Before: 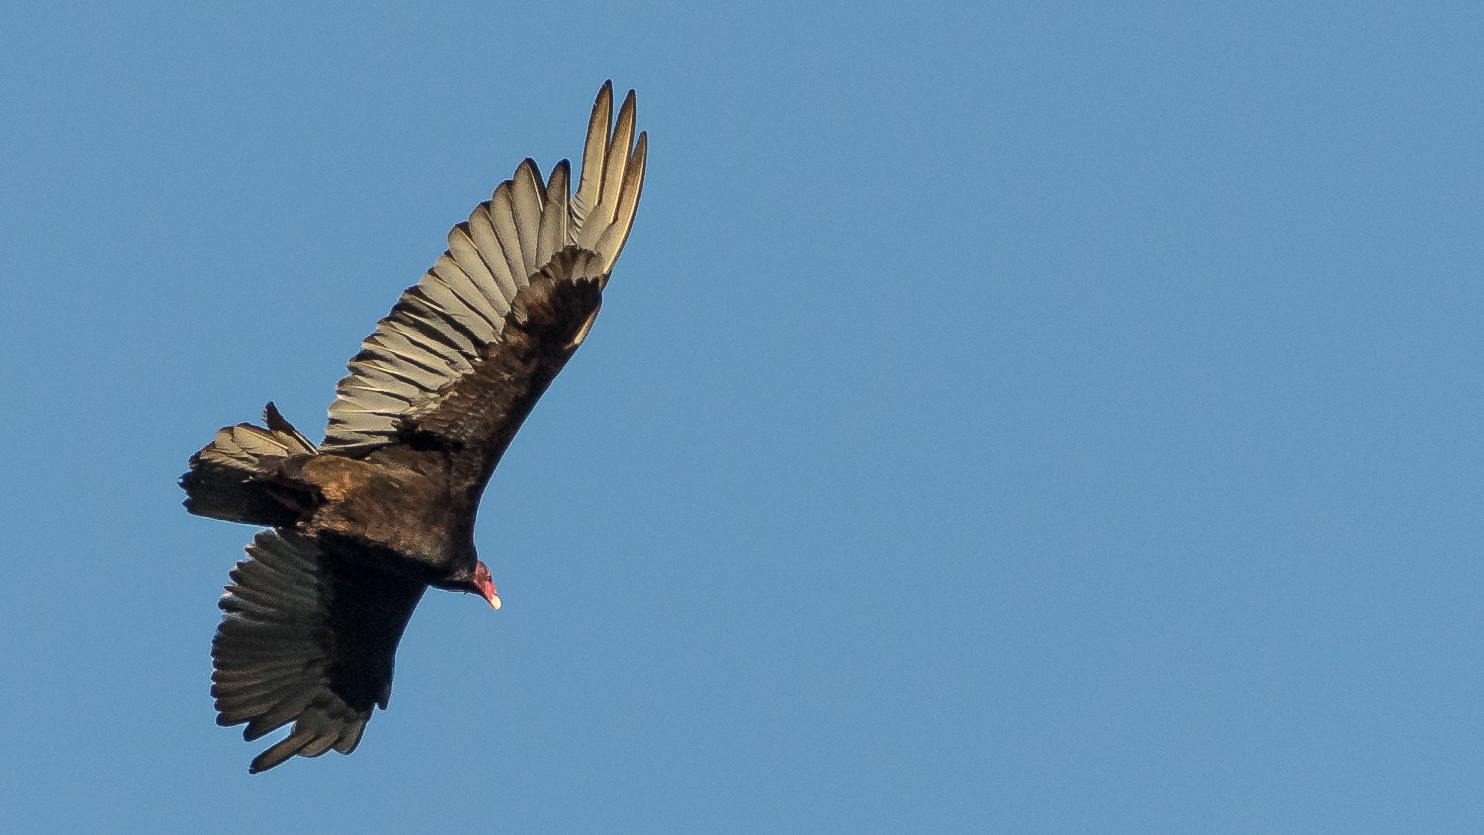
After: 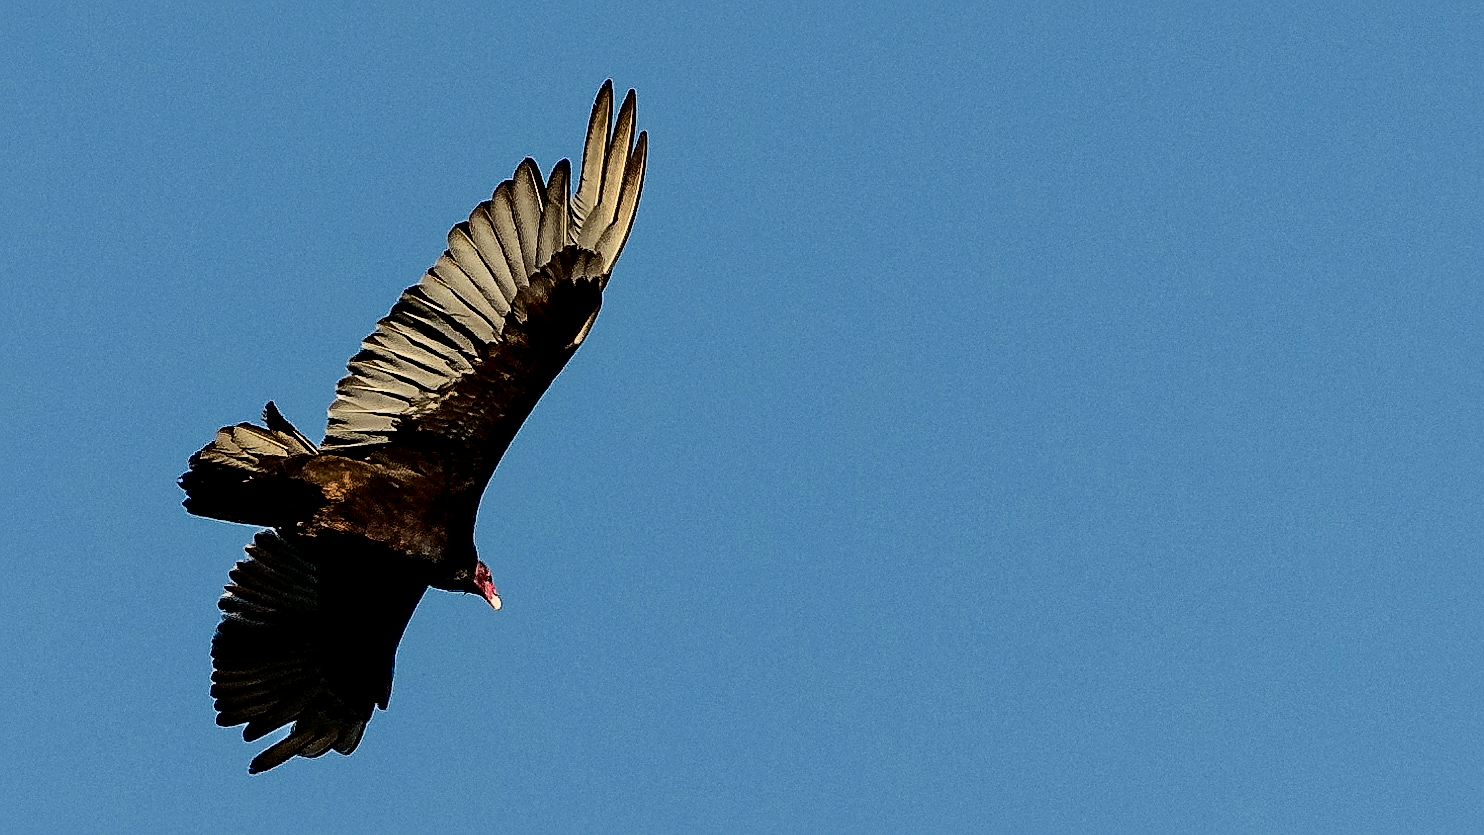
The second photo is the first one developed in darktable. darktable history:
contrast brightness saturation: contrast 0.24, brightness -0.24, saturation 0.14
sharpen: on, module defaults
local contrast: mode bilateral grid, contrast 20, coarseness 50, detail 120%, midtone range 0.2
filmic rgb: black relative exposure -5 EV, hardness 2.88, contrast 1.3, highlights saturation mix -30%
